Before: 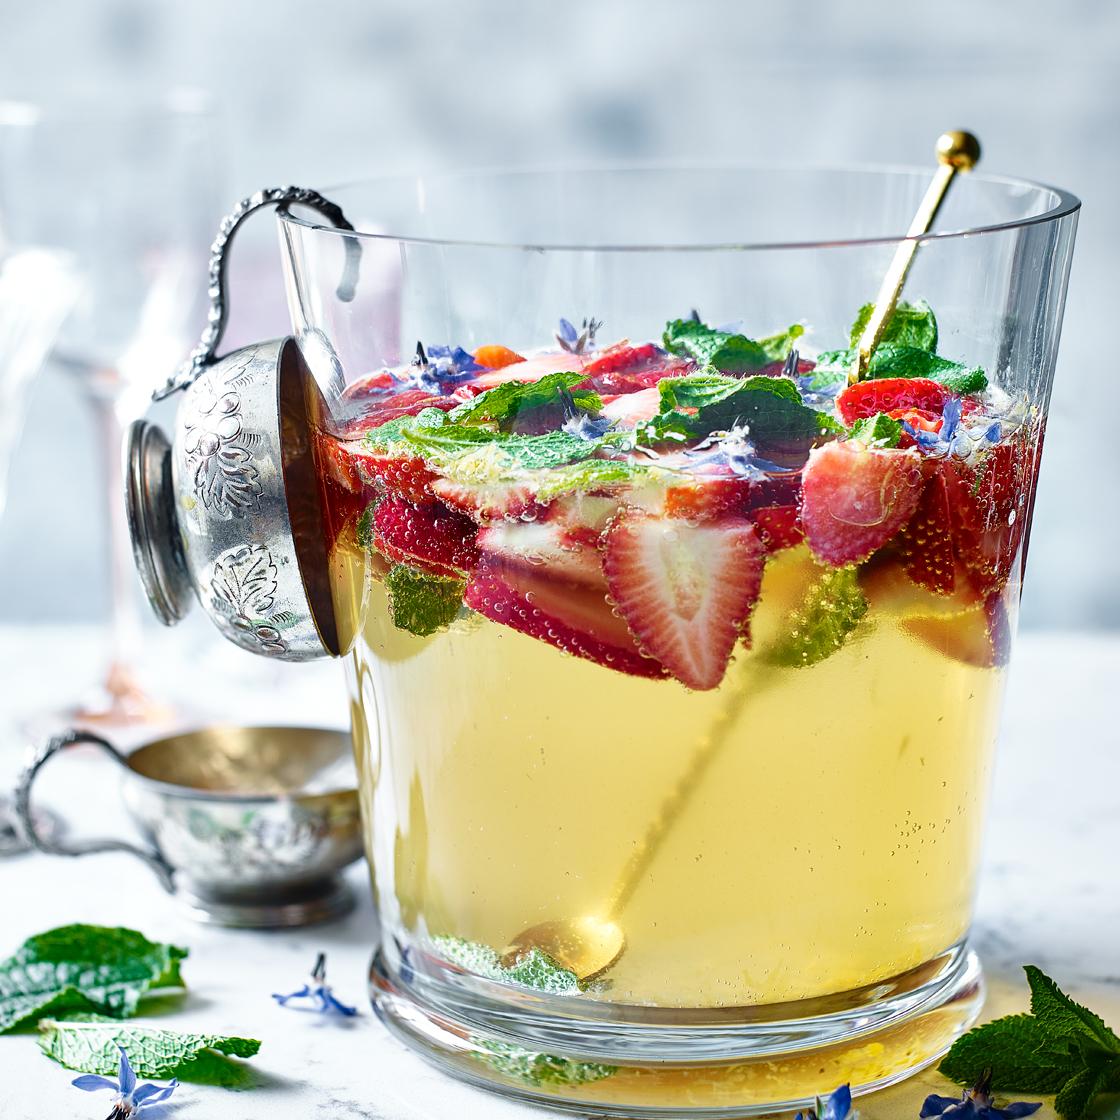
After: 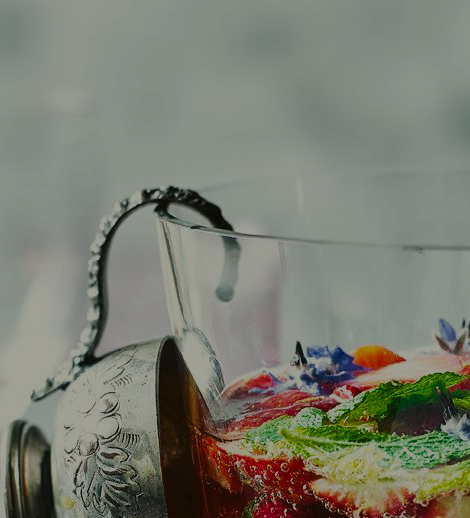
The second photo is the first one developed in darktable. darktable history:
crop and rotate: left 10.817%, top 0.062%, right 47.194%, bottom 53.626%
base curve: curves: ch0 [(0, 0) (0.028, 0.03) (0.121, 0.232) (0.46, 0.748) (0.859, 0.968) (1, 1)], preserve colors none
color balance: mode lift, gamma, gain (sRGB), lift [1.04, 1, 1, 0.97], gamma [1.01, 1, 1, 0.97], gain [0.96, 1, 1, 0.97]
exposure: exposure -2.446 EV, compensate highlight preservation false
